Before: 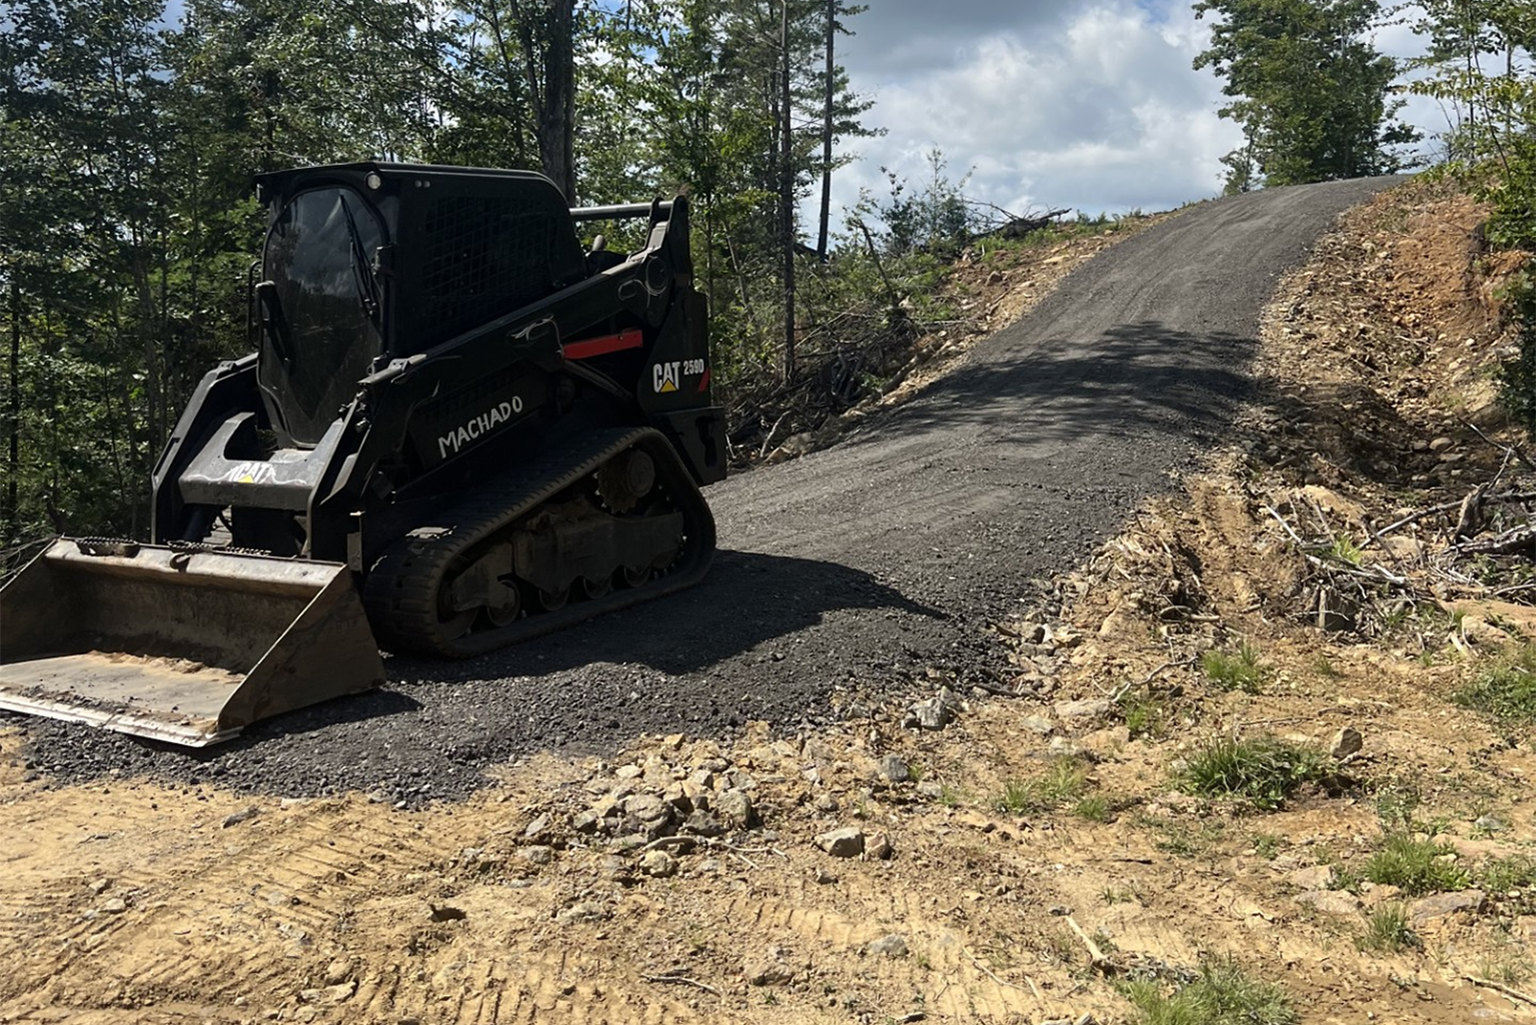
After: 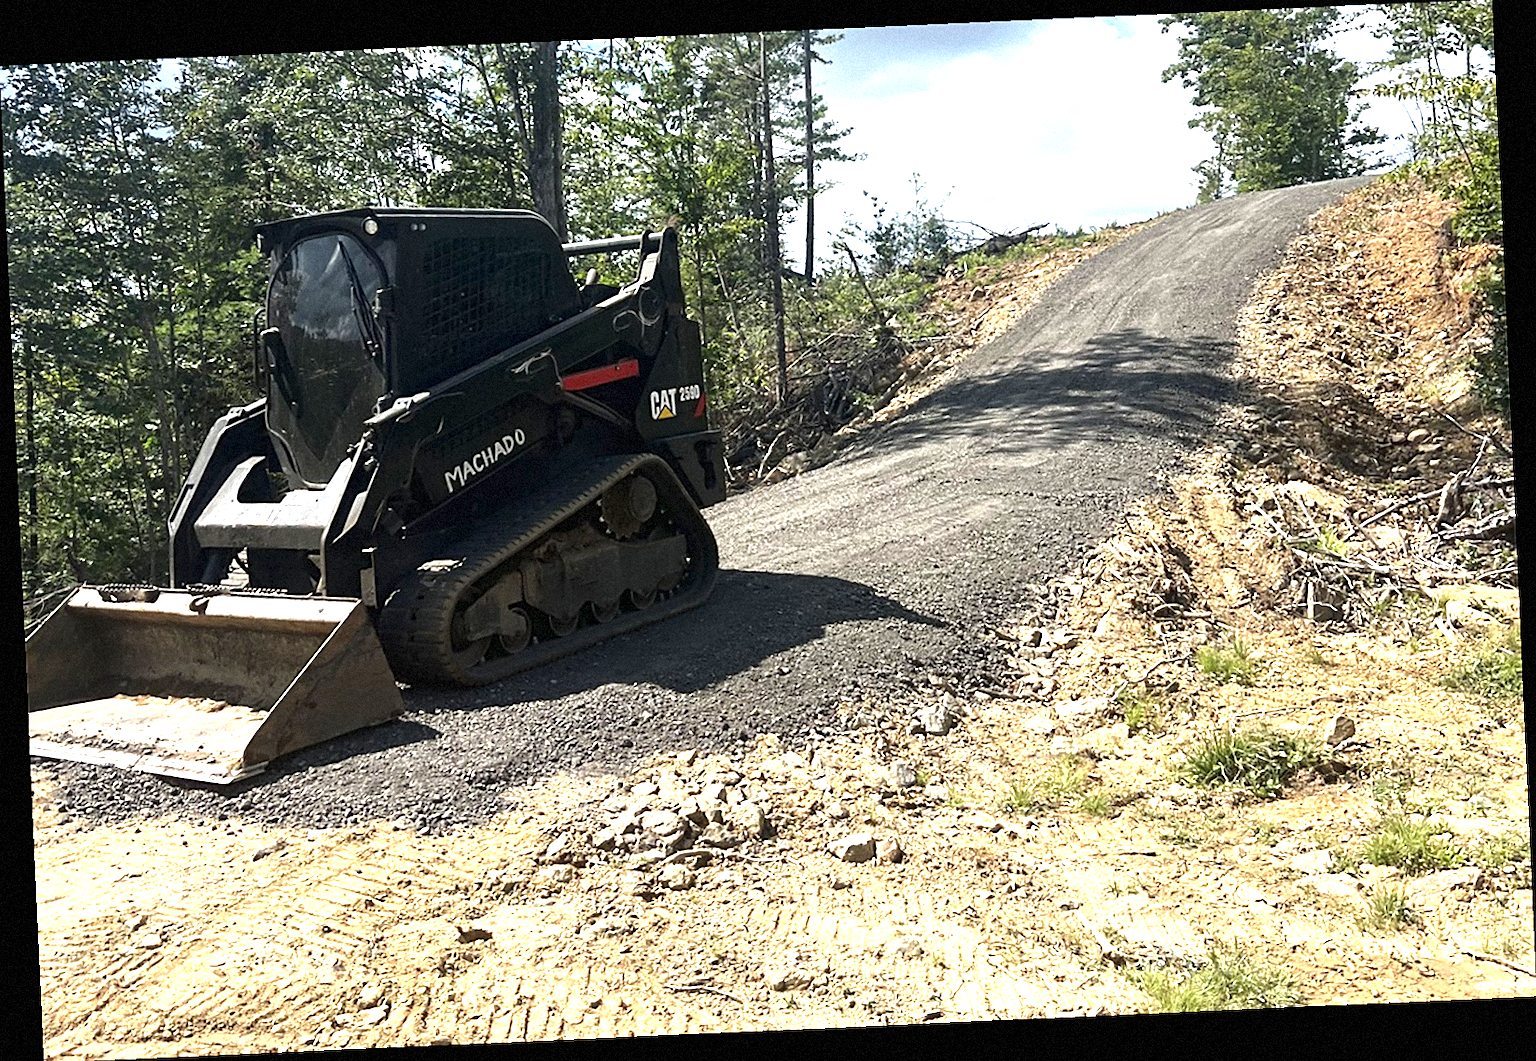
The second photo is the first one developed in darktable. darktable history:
sharpen: radius 1.864, amount 0.398, threshold 1.271
exposure: black level correction 0, exposure 1.45 EV, compensate exposure bias true, compensate highlight preservation false
rotate and perspective: rotation -2.56°, automatic cropping off
grain: mid-tones bias 0%
